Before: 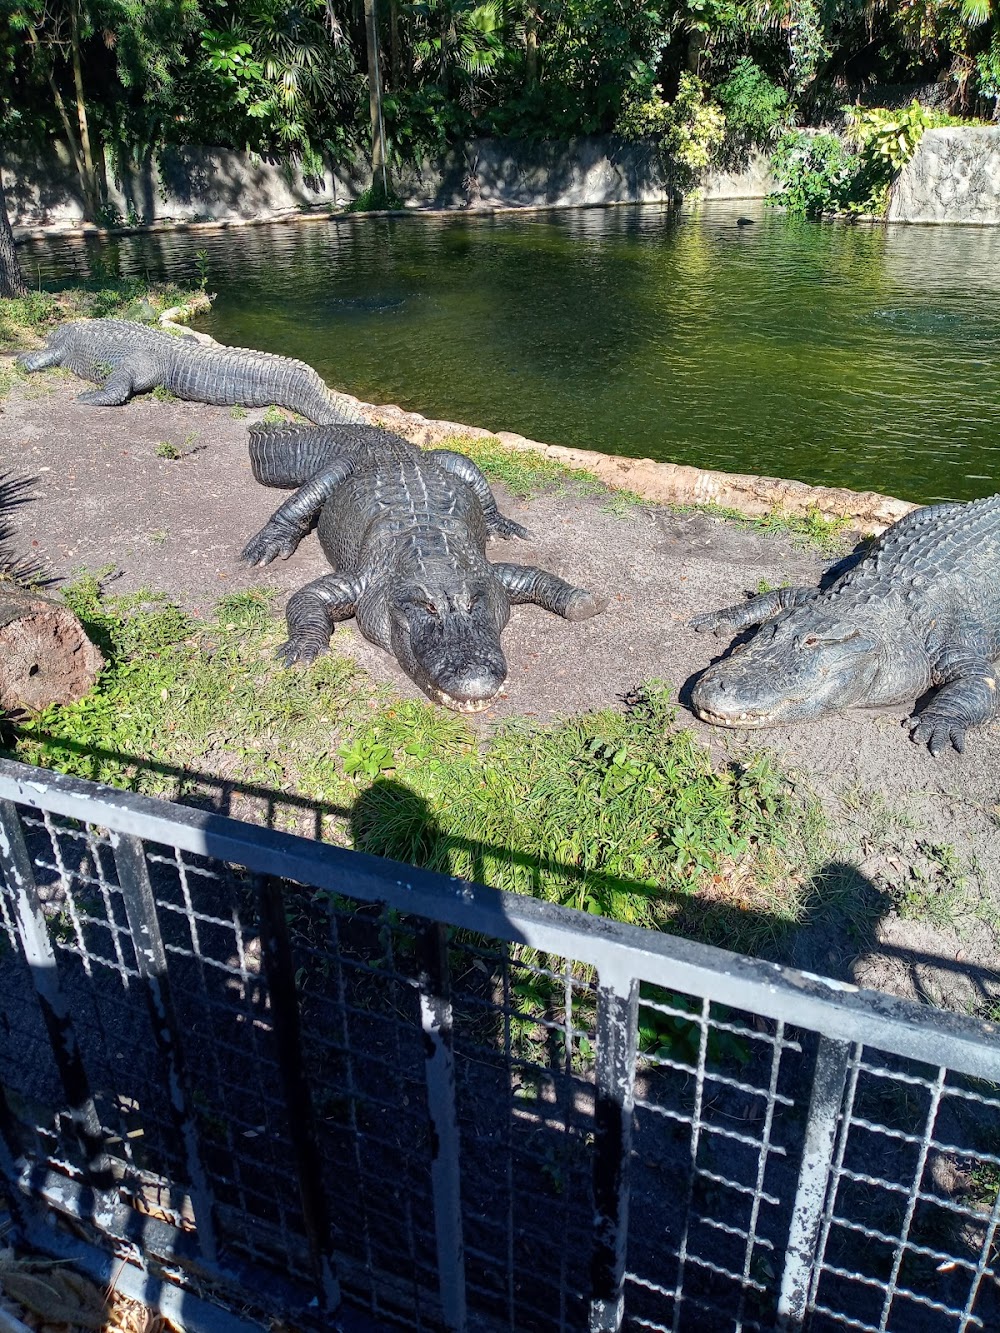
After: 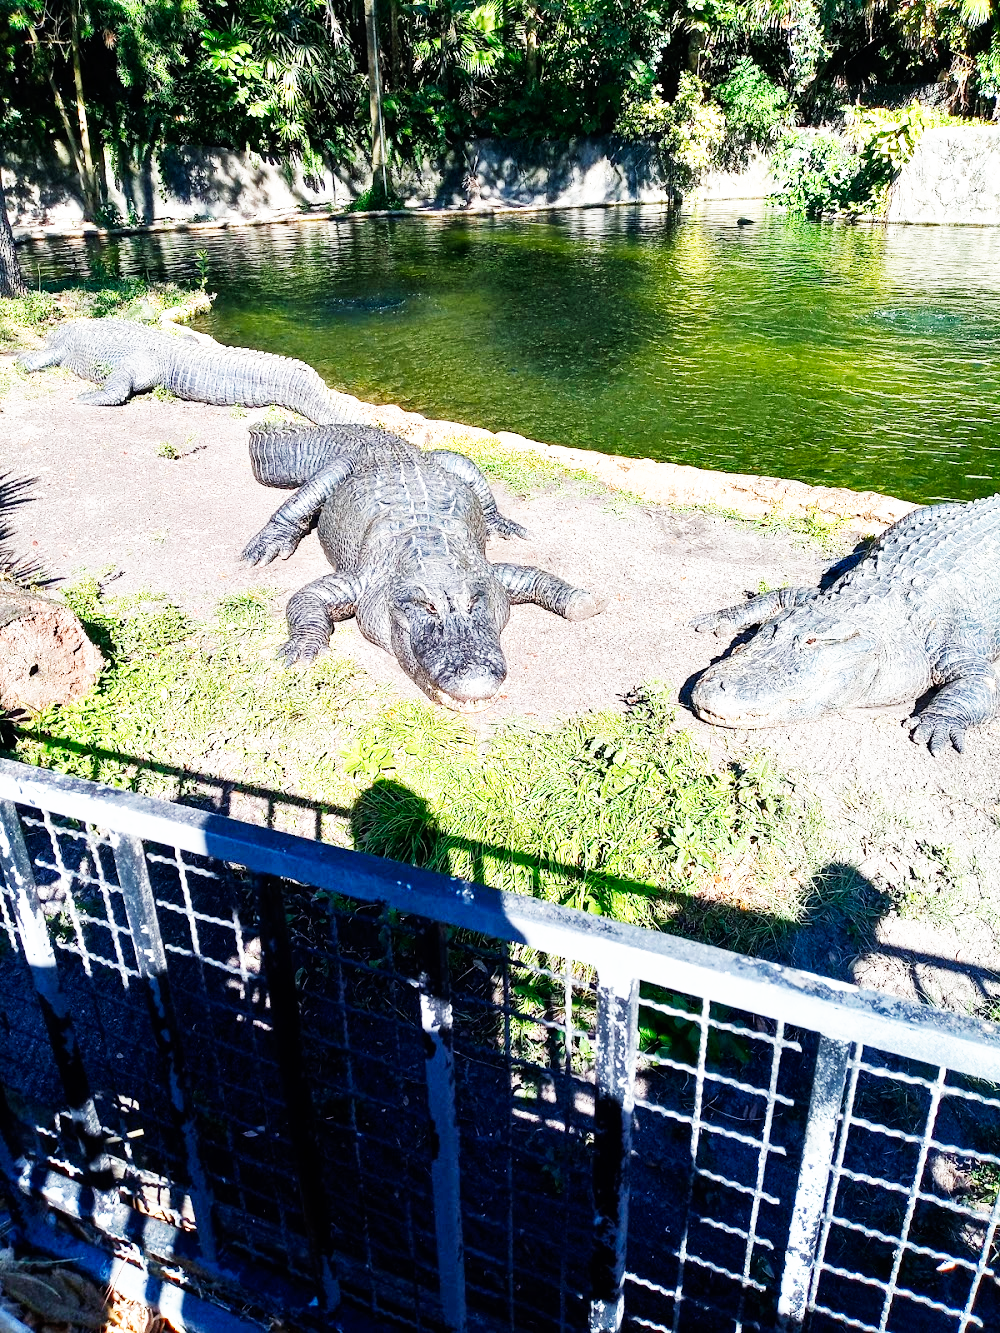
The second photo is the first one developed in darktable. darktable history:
base curve: curves: ch0 [(0, 0) (0.007, 0.004) (0.027, 0.03) (0.046, 0.07) (0.207, 0.54) (0.442, 0.872) (0.673, 0.972) (1, 1)], preserve colors none
exposure: black level correction 0.001, exposure 0.193 EV, compensate highlight preservation false
